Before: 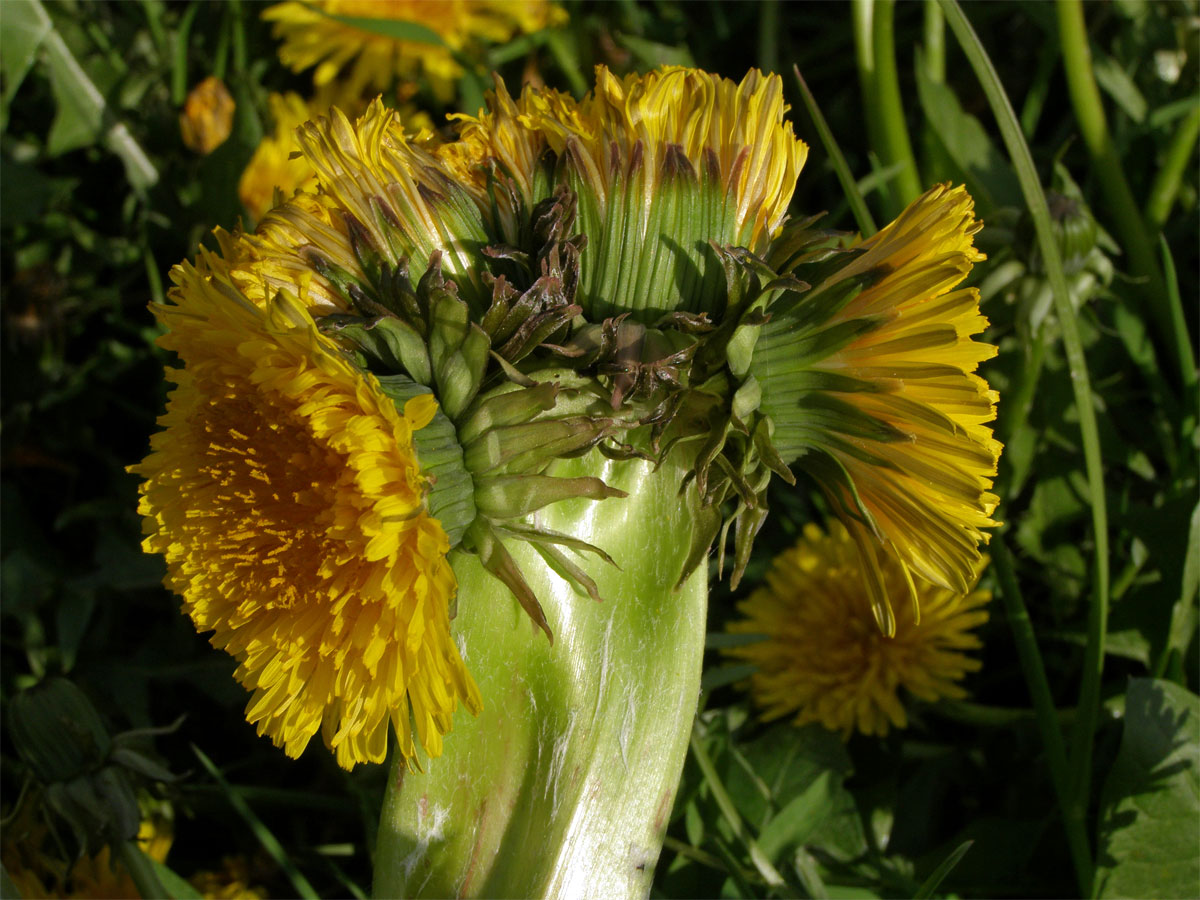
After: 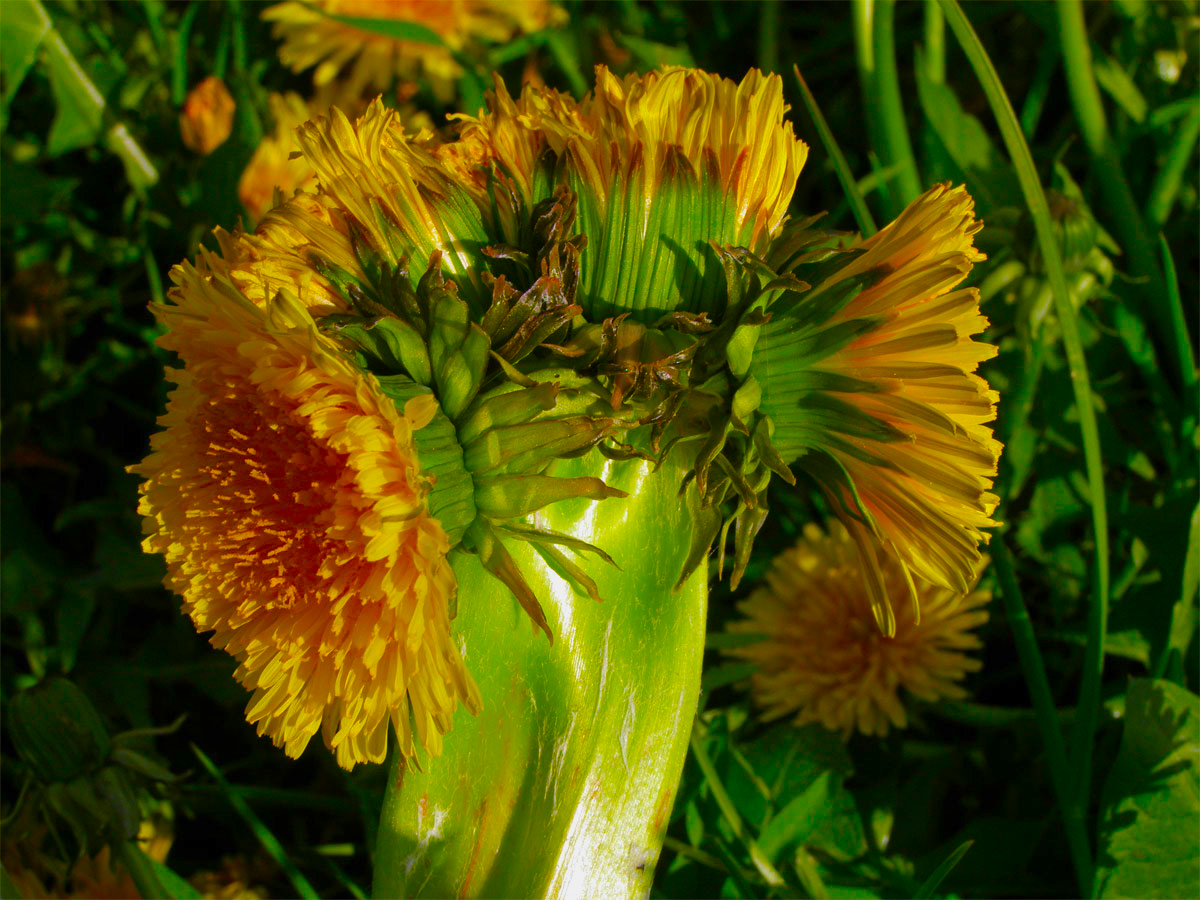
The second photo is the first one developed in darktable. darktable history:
color balance: input saturation 134.34%, contrast -10.04%, contrast fulcrum 19.67%, output saturation 133.51%
contrast brightness saturation: contrast 0.04, saturation 0.16
